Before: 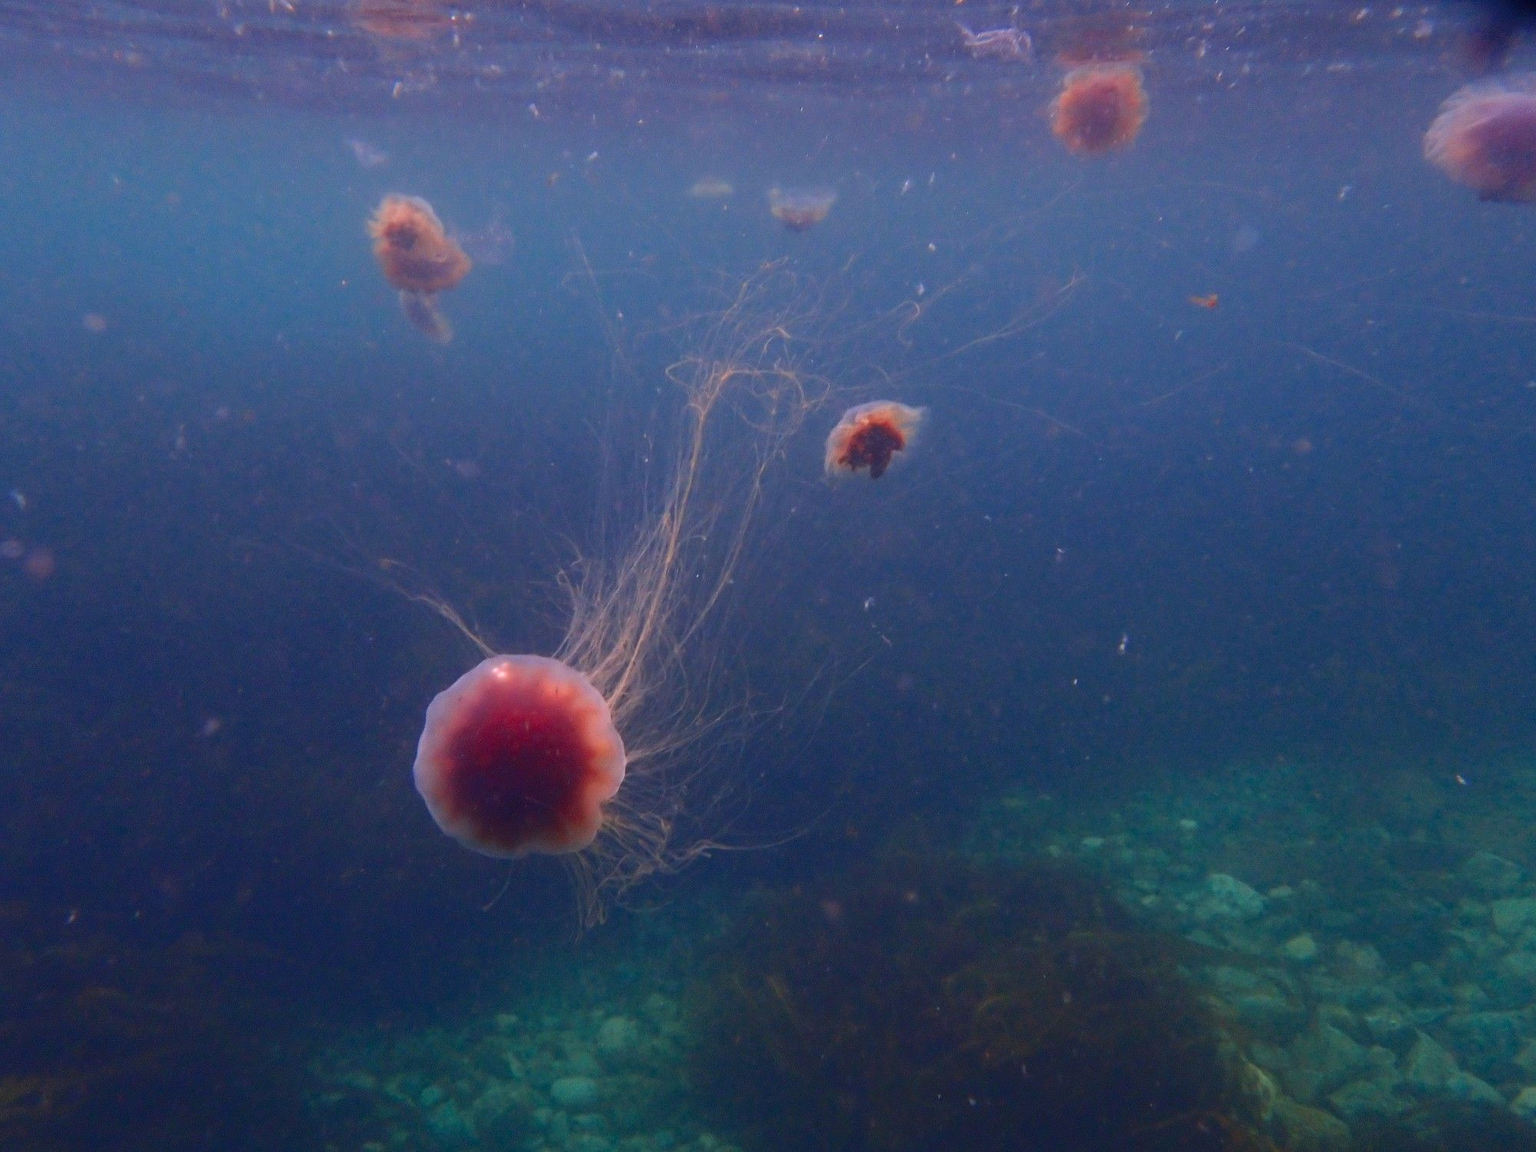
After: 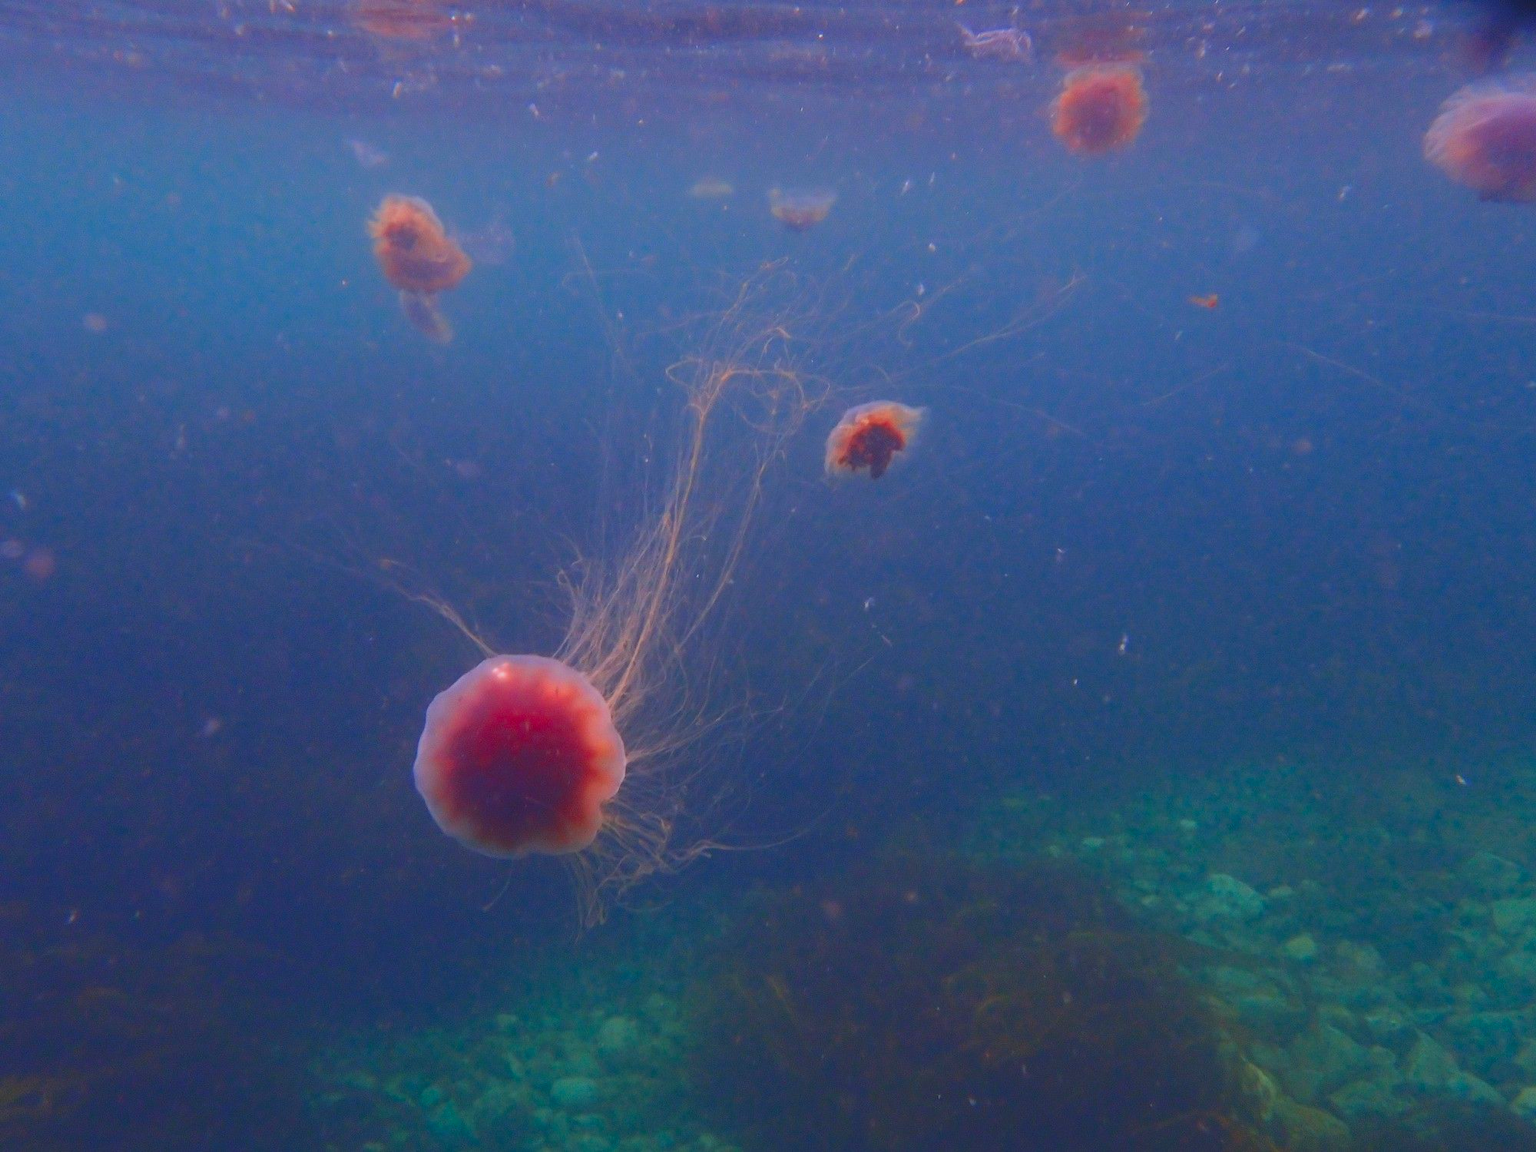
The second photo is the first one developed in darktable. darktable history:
contrast brightness saturation: contrast -0.206, saturation 0.189
